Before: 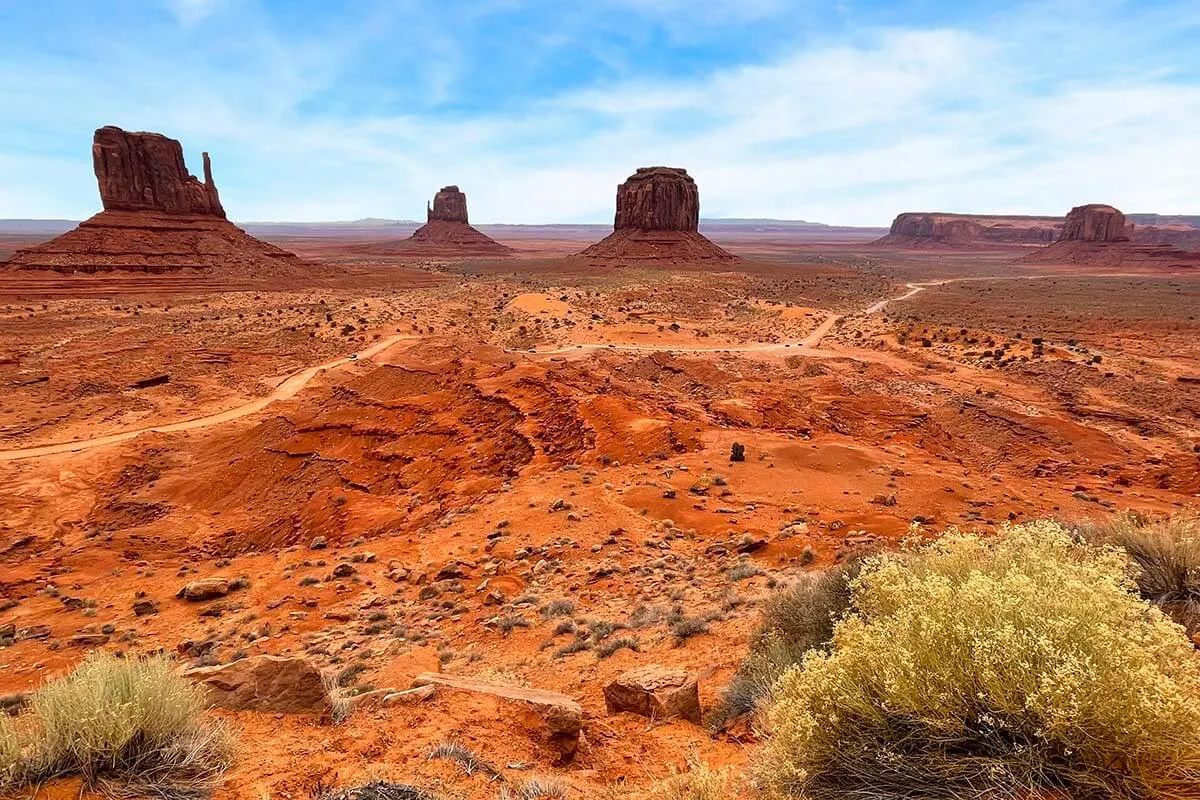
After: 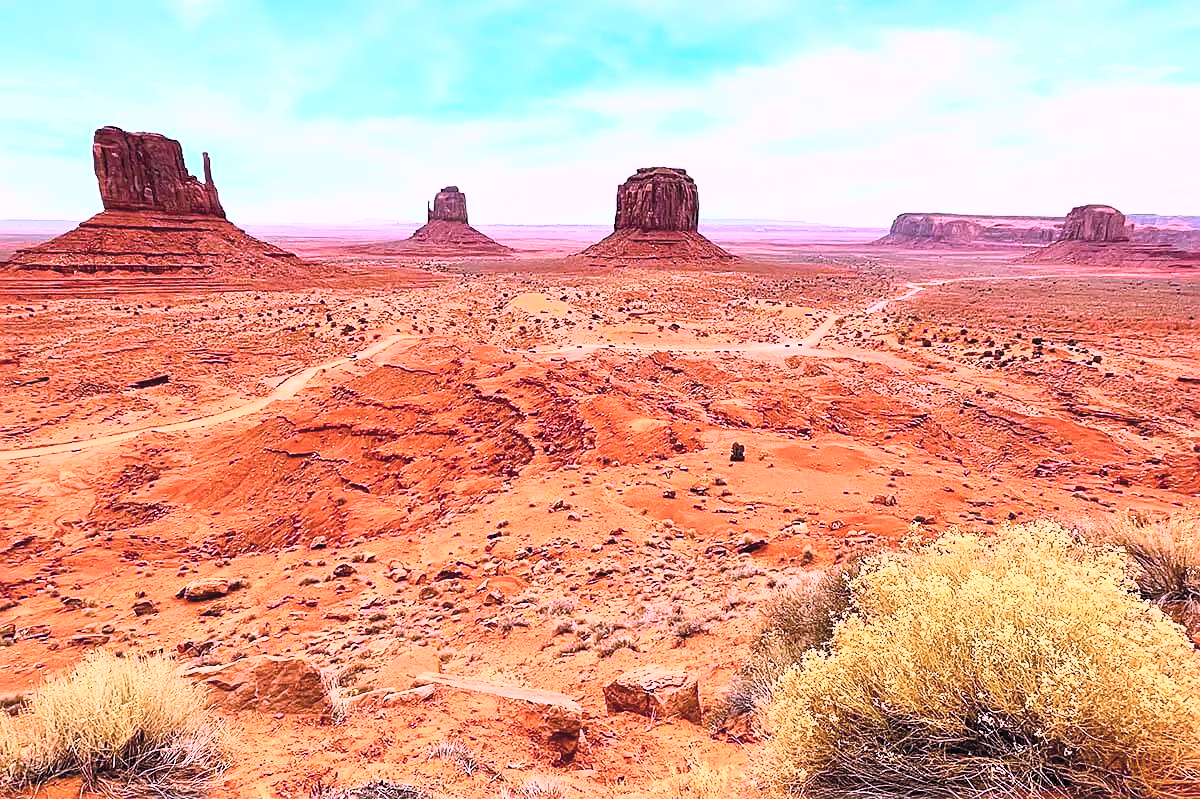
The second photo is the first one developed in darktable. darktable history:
crop: bottom 0.071%
contrast brightness saturation: contrast 0.387, brightness 0.545
sharpen: on, module defaults
shadows and highlights: shadows 25.19, highlights -24.04
exposure: black level correction 0, exposure 0.301 EV, compensate highlight preservation false
color correction: highlights a* 15.88, highlights b* -19.89
color balance rgb: power › hue 60.23°, perceptual saturation grading › global saturation 9.527%, perceptual saturation grading › highlights -12.847%, perceptual saturation grading › mid-tones 14.179%, perceptual saturation grading › shadows 23.511%, global vibrance 30.118%, contrast 9.559%
